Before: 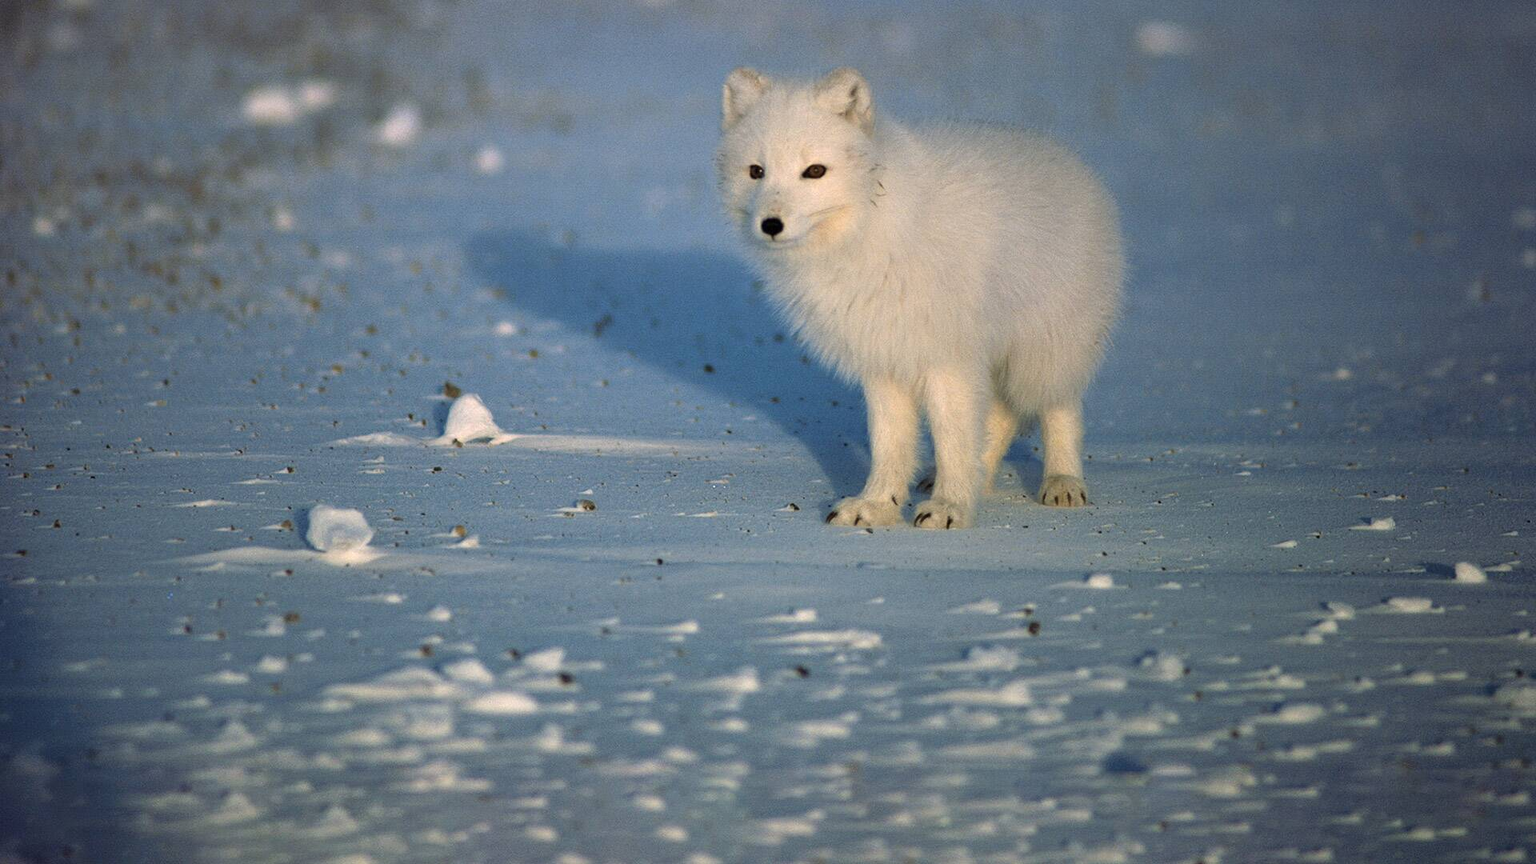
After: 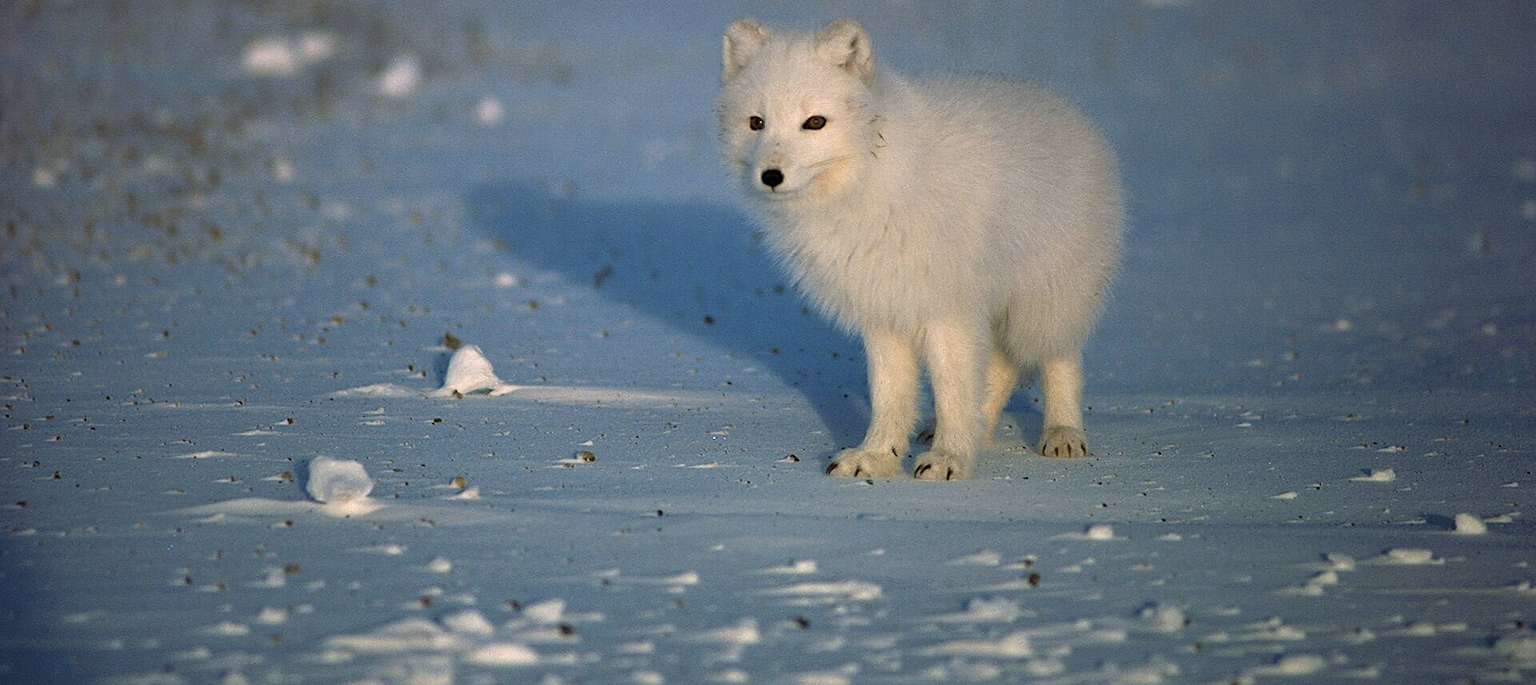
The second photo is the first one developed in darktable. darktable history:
tone curve: curves: ch0 [(0, 0) (0.077, 0.082) (0.765, 0.73) (1, 1)]
crop and rotate: top 5.667%, bottom 14.937%
sharpen: radius 1.864, amount 0.398, threshold 1.271
